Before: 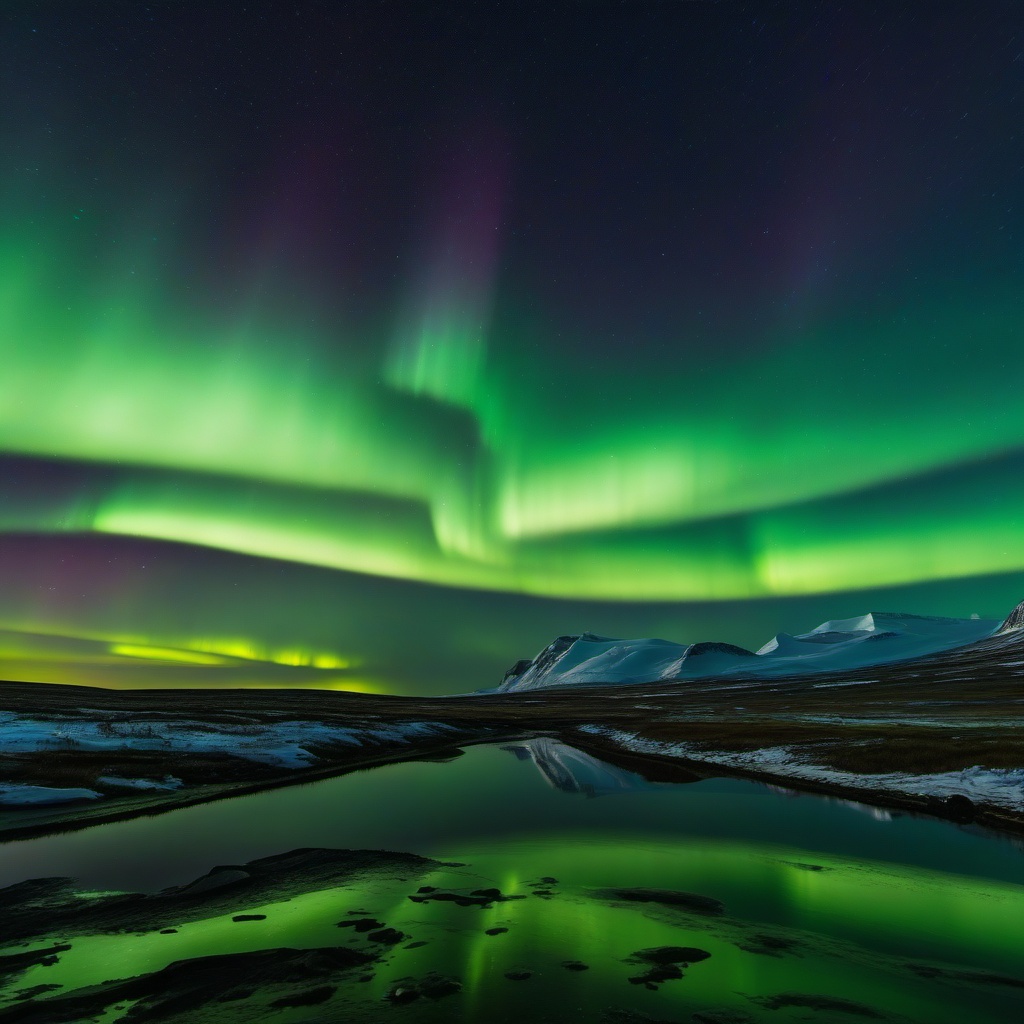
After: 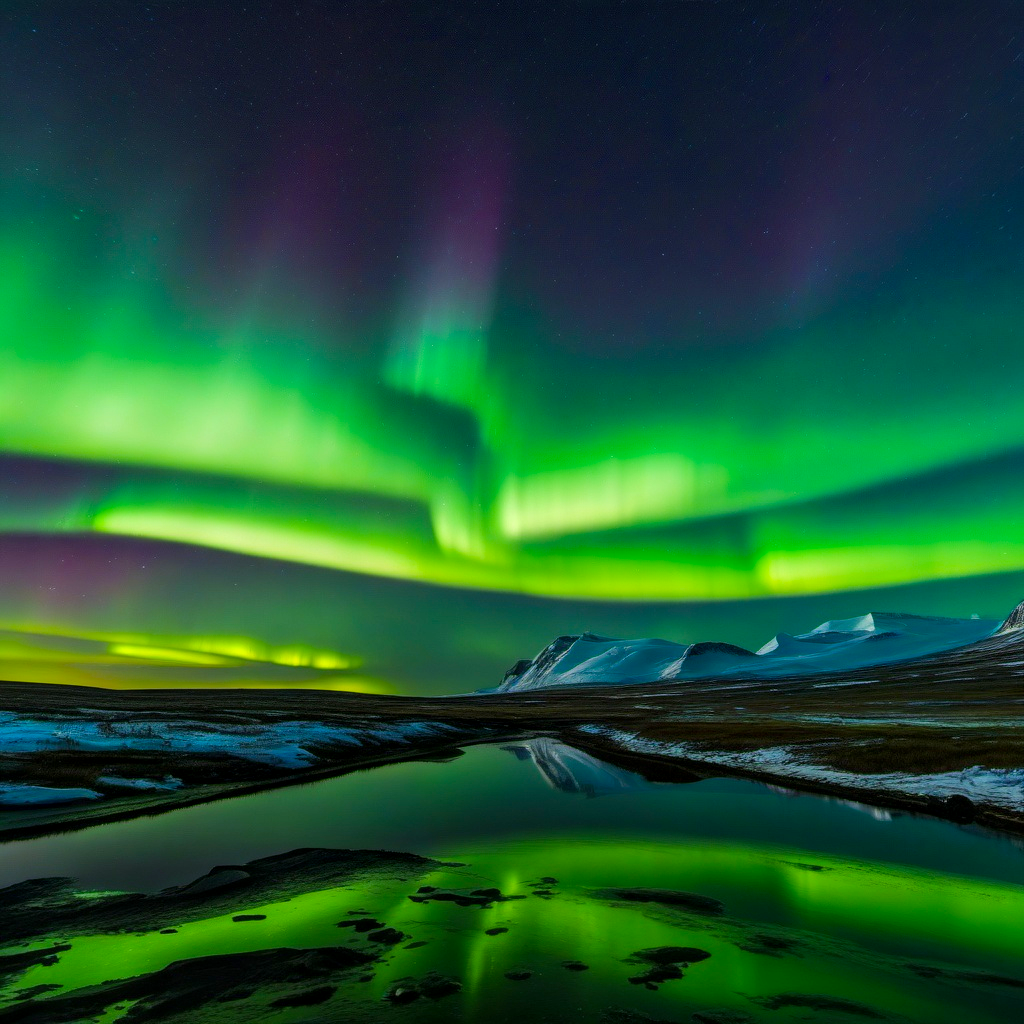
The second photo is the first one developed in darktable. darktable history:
color balance rgb: perceptual saturation grading › global saturation 25%, perceptual brilliance grading › mid-tones 10%, perceptual brilliance grading › shadows 15%, global vibrance 20%
local contrast: on, module defaults
